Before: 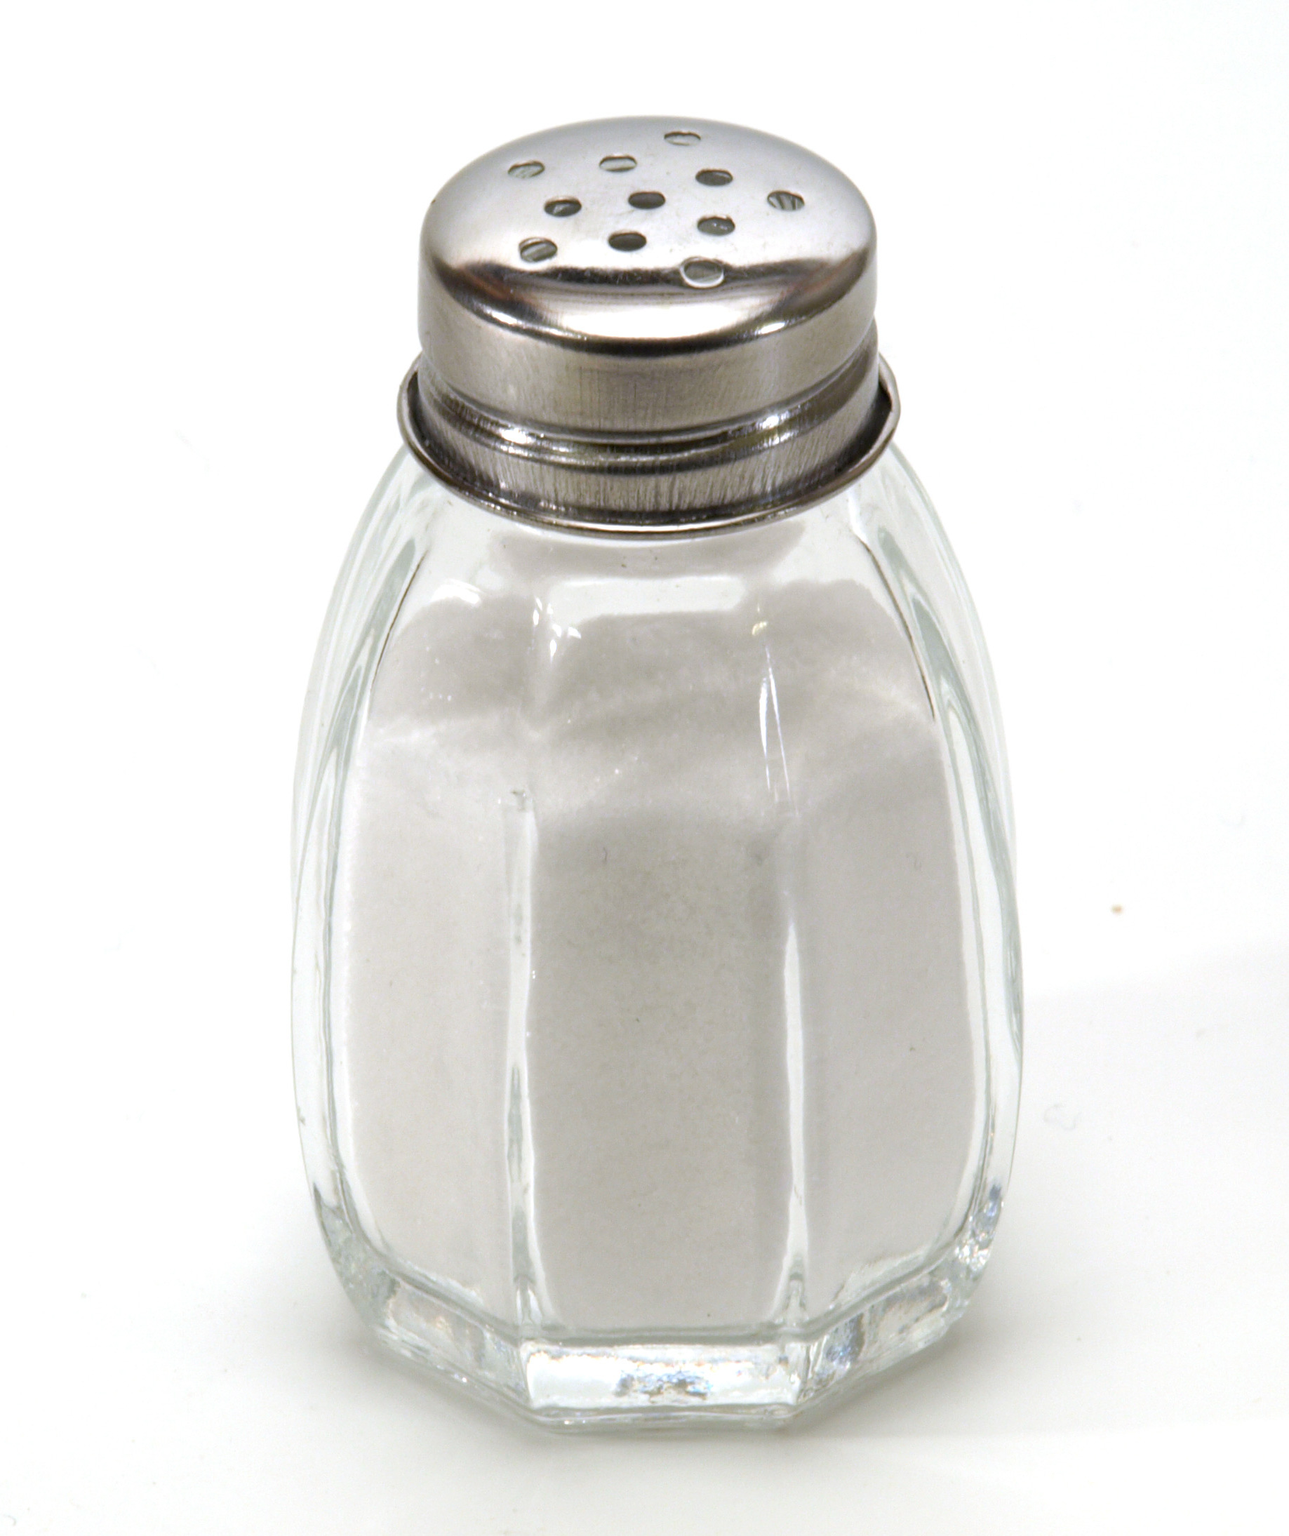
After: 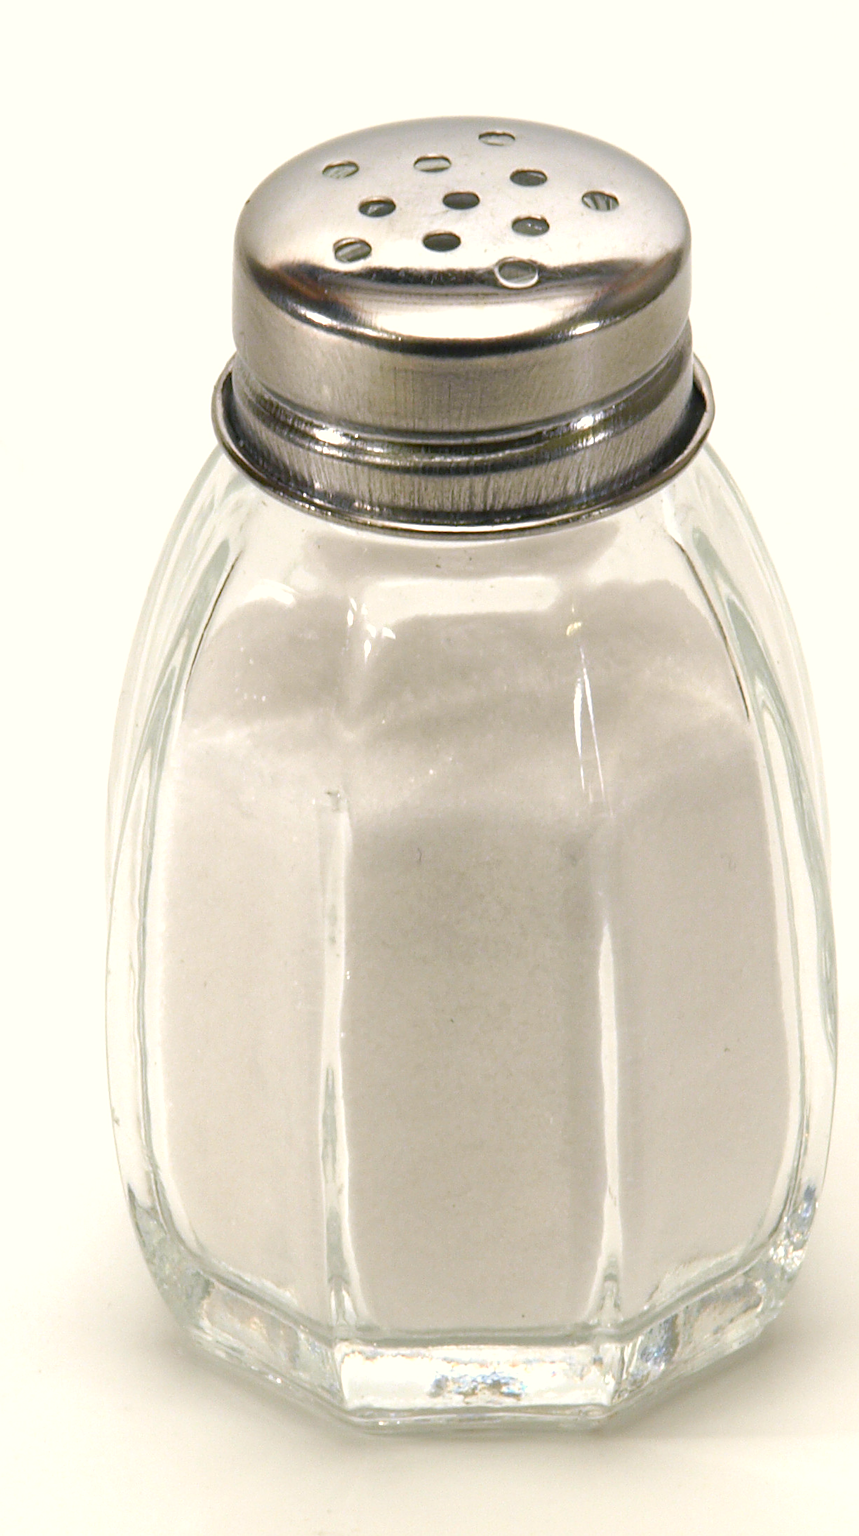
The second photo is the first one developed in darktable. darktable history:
exposure: exposure 0.081 EV, compensate highlight preservation false
color balance rgb: shadows lift › chroma 2%, shadows lift › hue 219.6°, power › hue 313.2°, highlights gain › chroma 3%, highlights gain › hue 75.6°, global offset › luminance 0.5%, perceptual saturation grading › global saturation 15.33%, perceptual saturation grading › highlights -19.33%, perceptual saturation grading › shadows 20%, global vibrance 20%
crop and rotate: left 14.436%, right 18.898%
sharpen: on, module defaults
